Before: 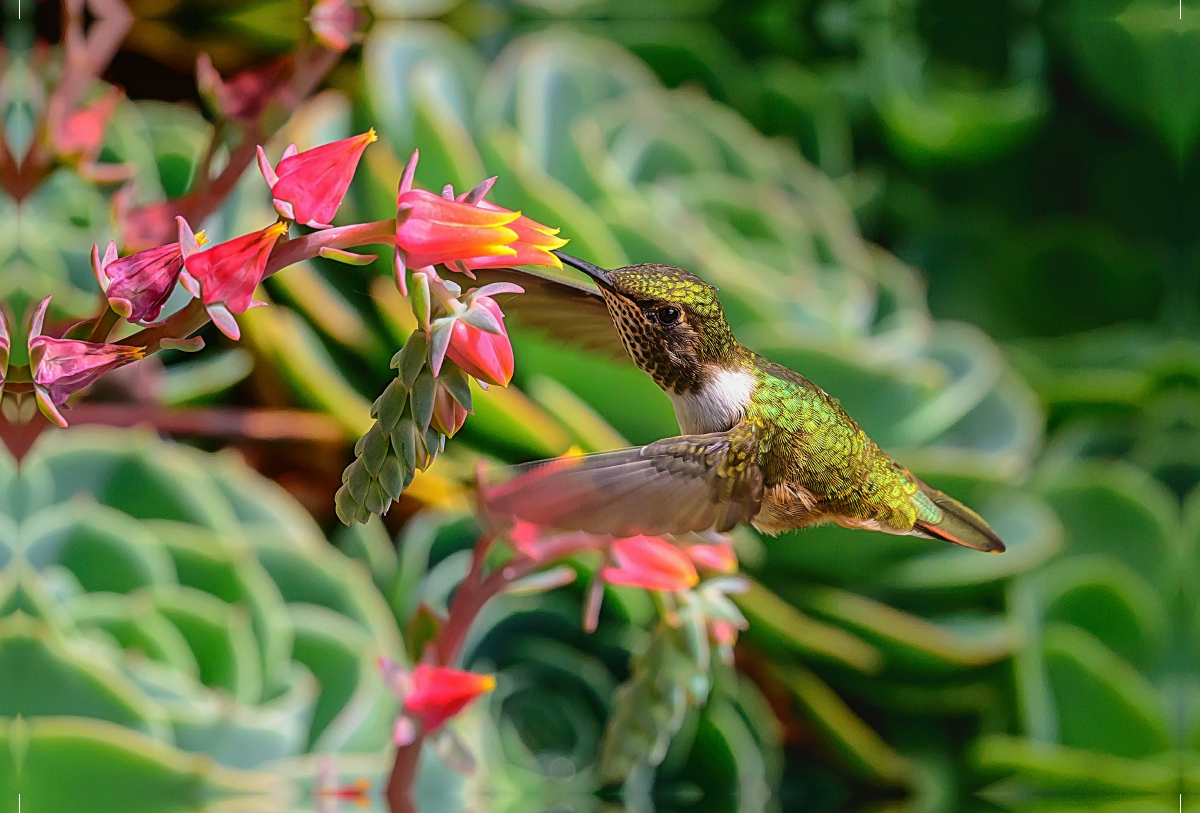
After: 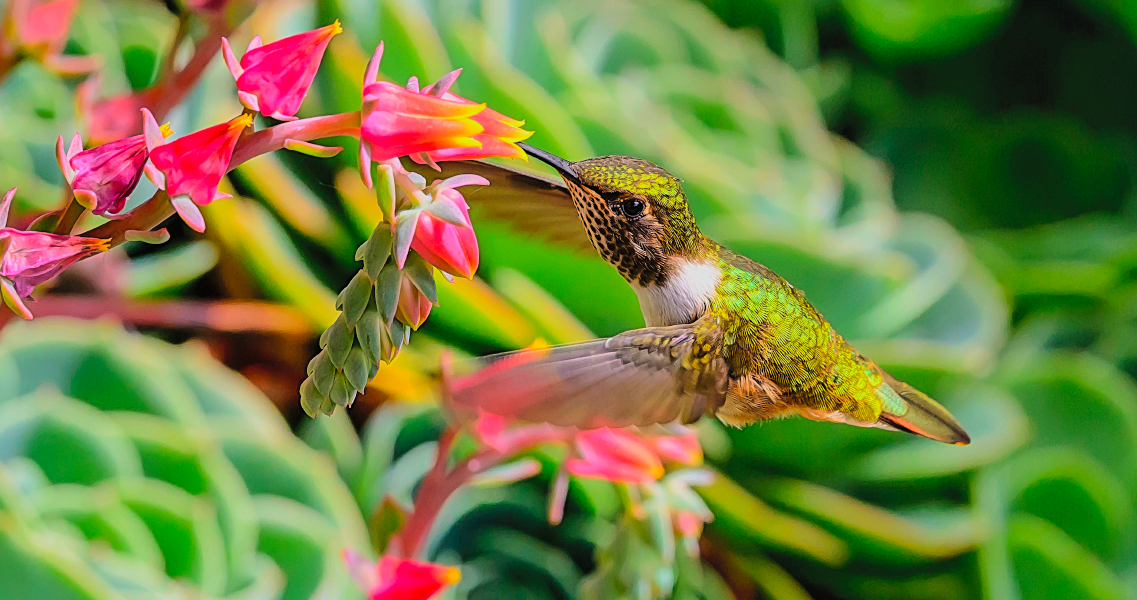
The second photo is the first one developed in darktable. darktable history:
contrast brightness saturation: contrast 0.067, brightness 0.176, saturation 0.414
crop and rotate: left 2.957%, top 13.519%, right 2.284%, bottom 12.581%
exposure: black level correction 0.001, compensate exposure bias true, compensate highlight preservation false
filmic rgb: black relative exposure -8 EV, white relative exposure 3.85 EV, hardness 4.3
